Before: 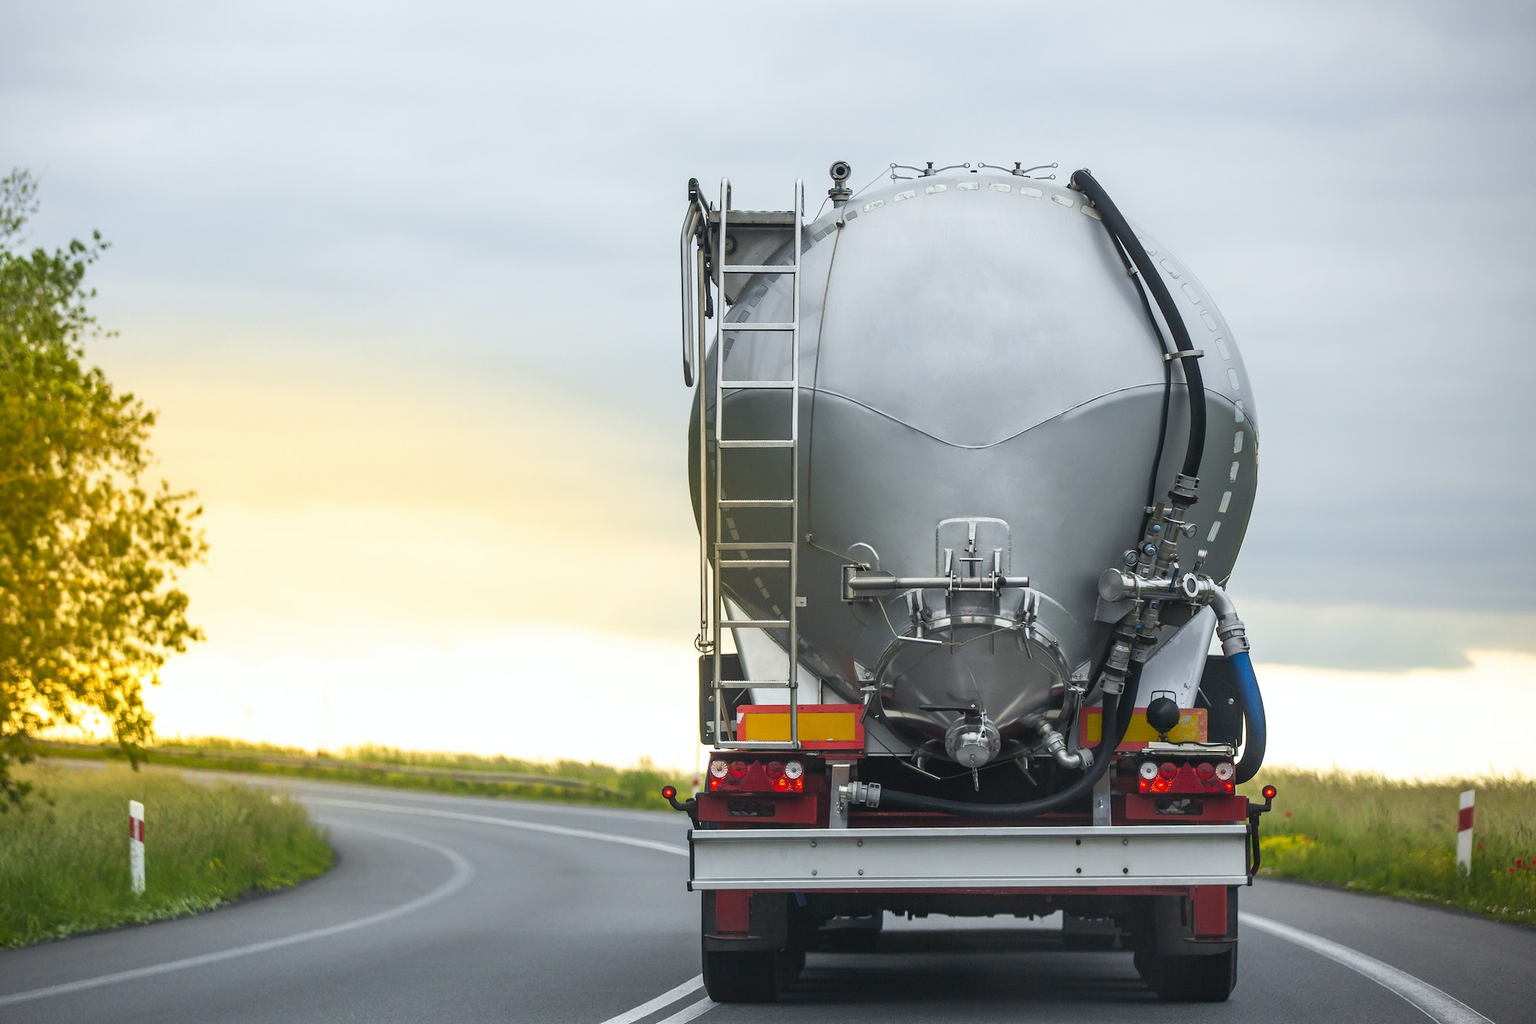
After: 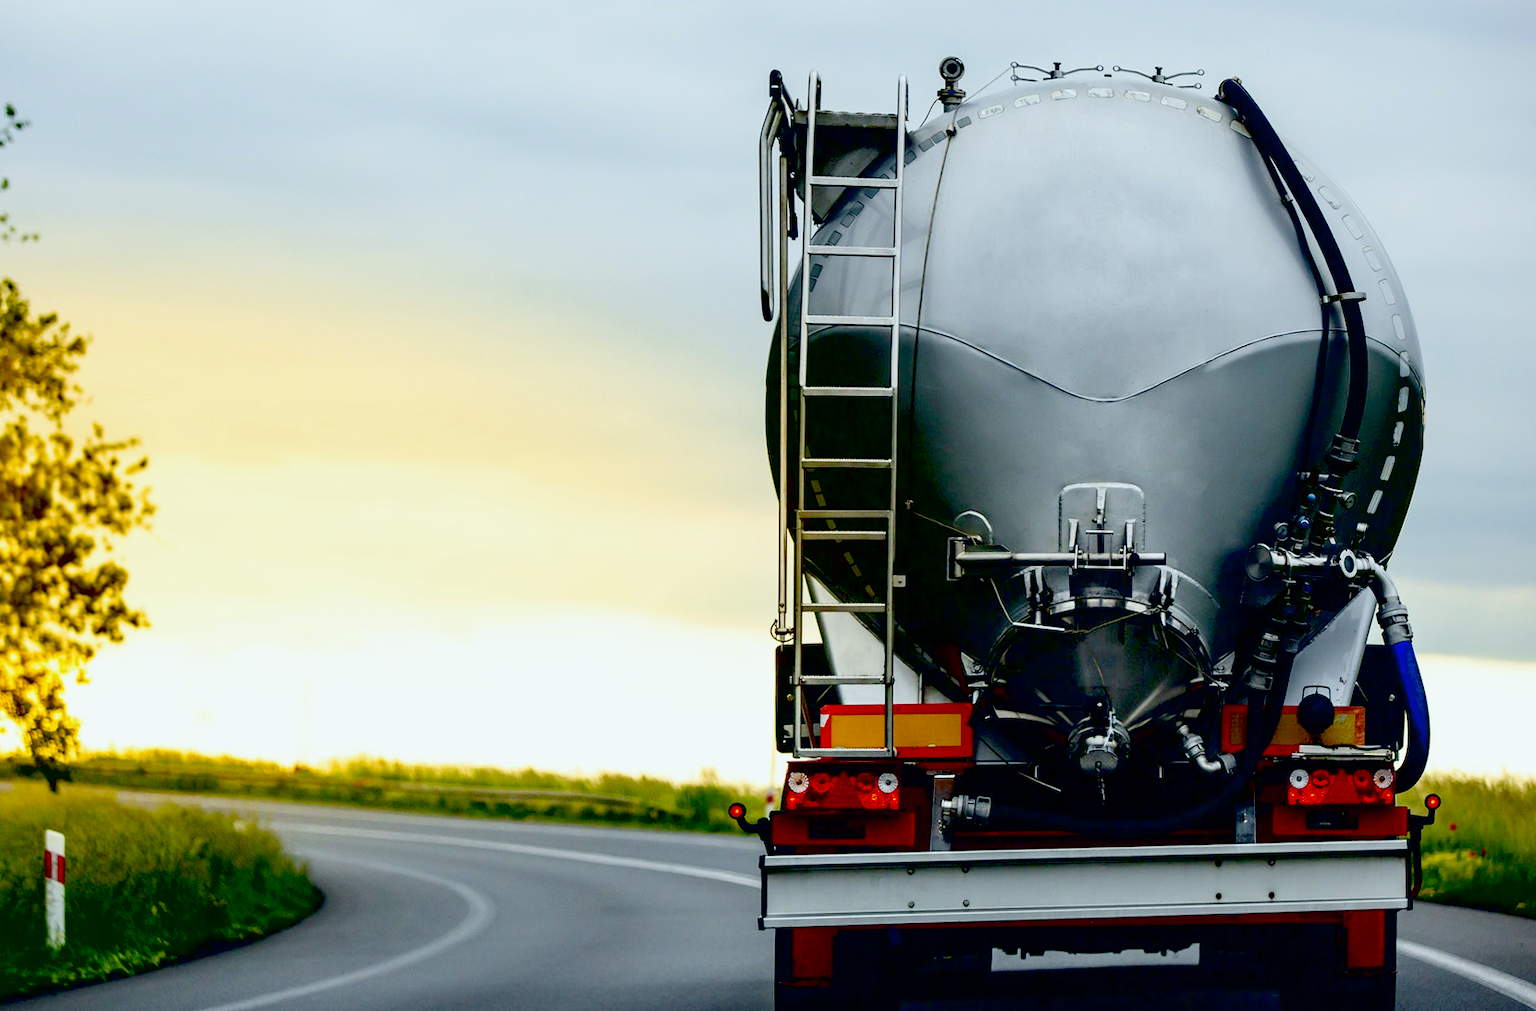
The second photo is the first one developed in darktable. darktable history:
exposure: black level correction 0.1, exposure -0.092 EV, compensate highlight preservation false
white balance: red 0.978, blue 0.999
rotate and perspective: rotation 0.679°, lens shift (horizontal) 0.136, crop left 0.009, crop right 0.991, crop top 0.078, crop bottom 0.95
crop: left 6.446%, top 8.188%, right 9.538%, bottom 3.548%
contrast brightness saturation: contrast 0.1, brightness 0.03, saturation 0.09
